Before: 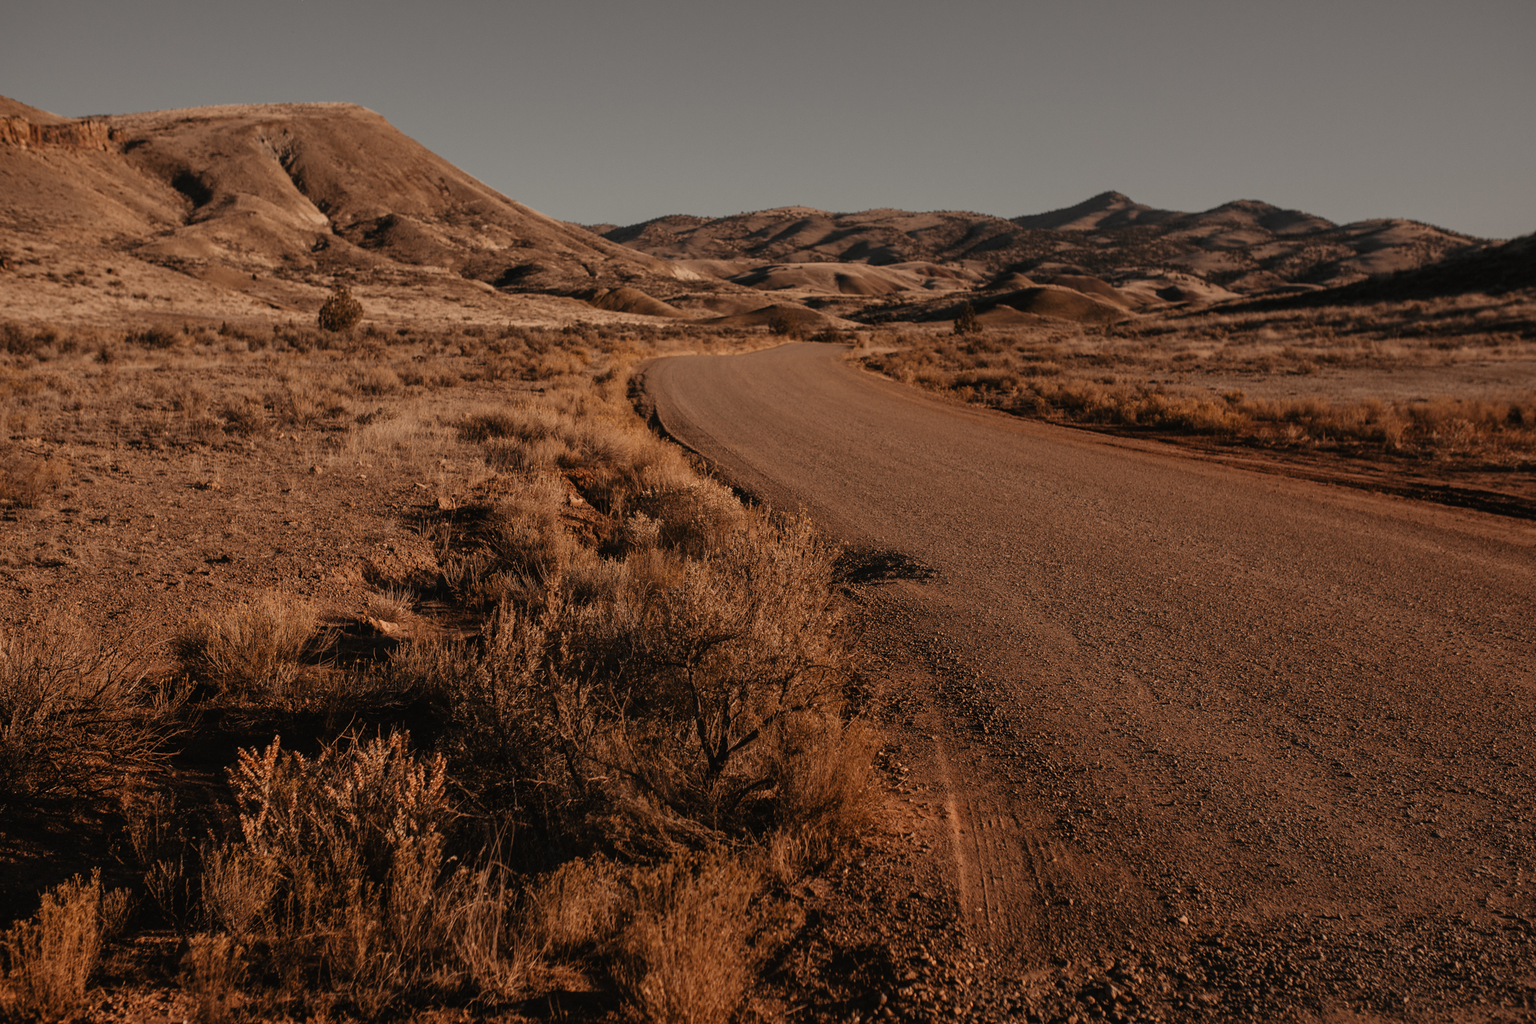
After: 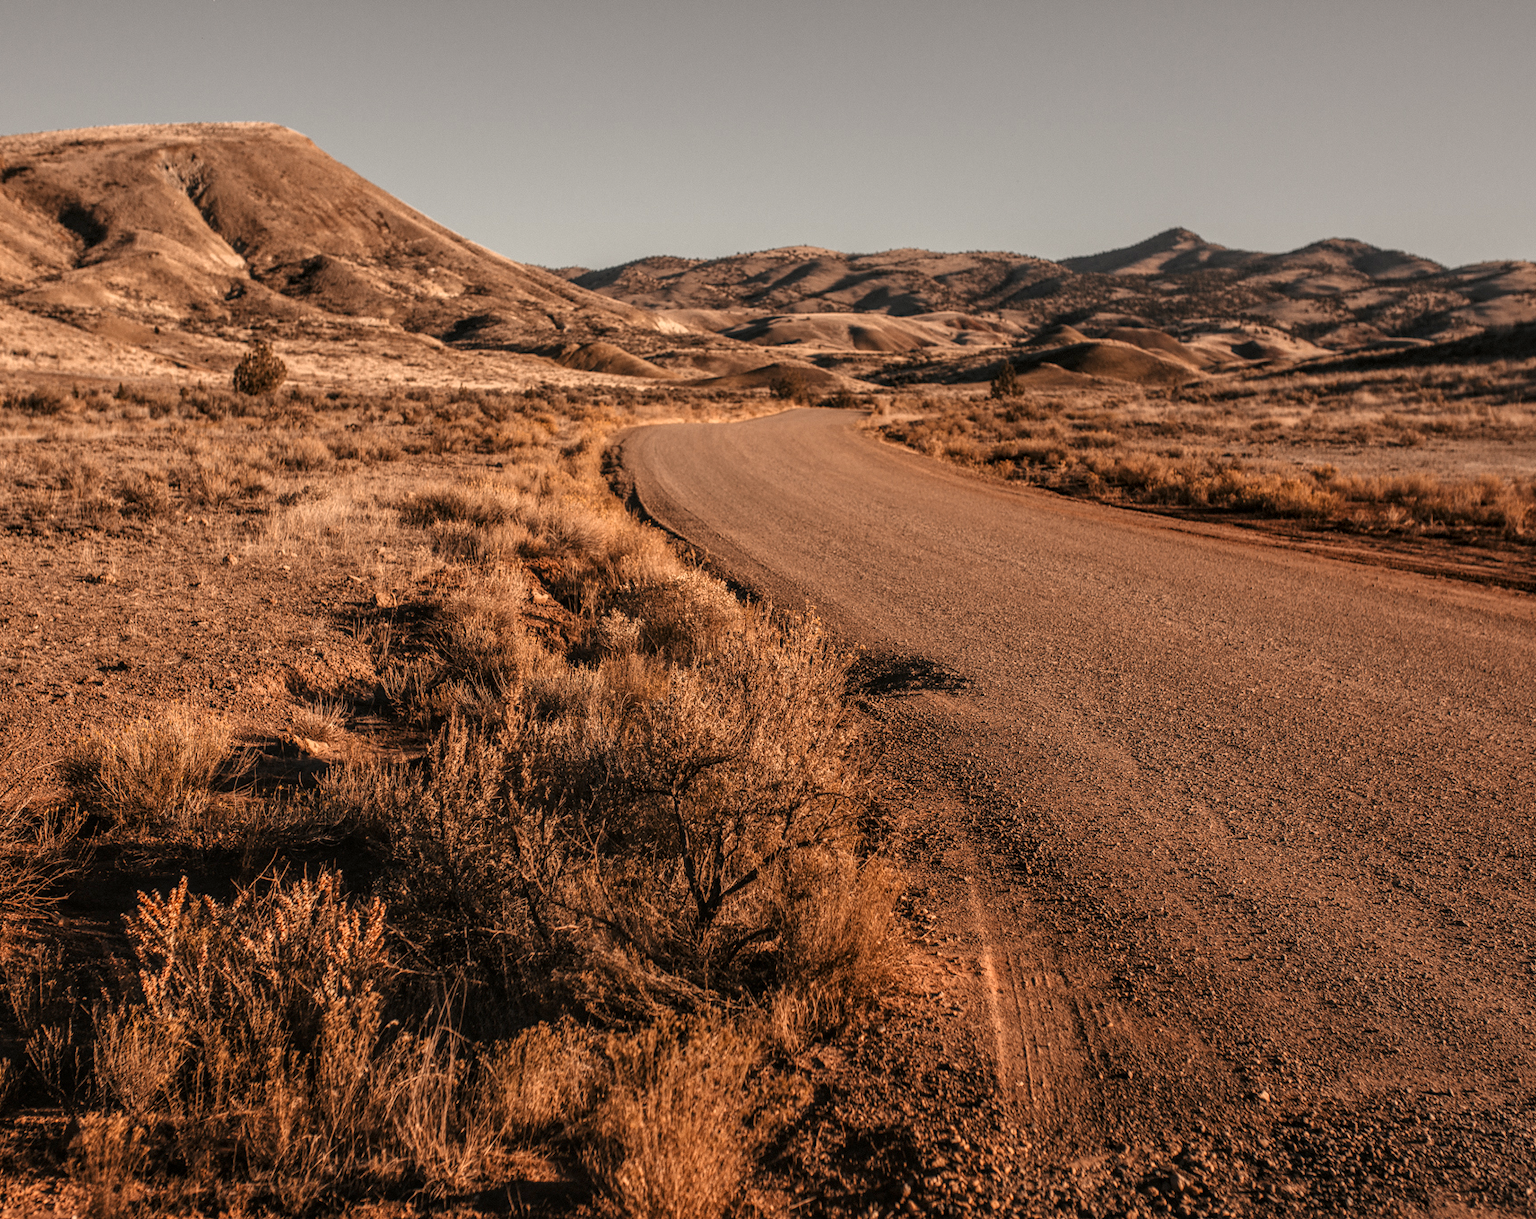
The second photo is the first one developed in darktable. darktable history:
local contrast: highlights 0%, shadows 0%, detail 133%
crop: left 8.026%, right 7.374%
exposure: exposure 0.921 EV, compensate highlight preservation false
